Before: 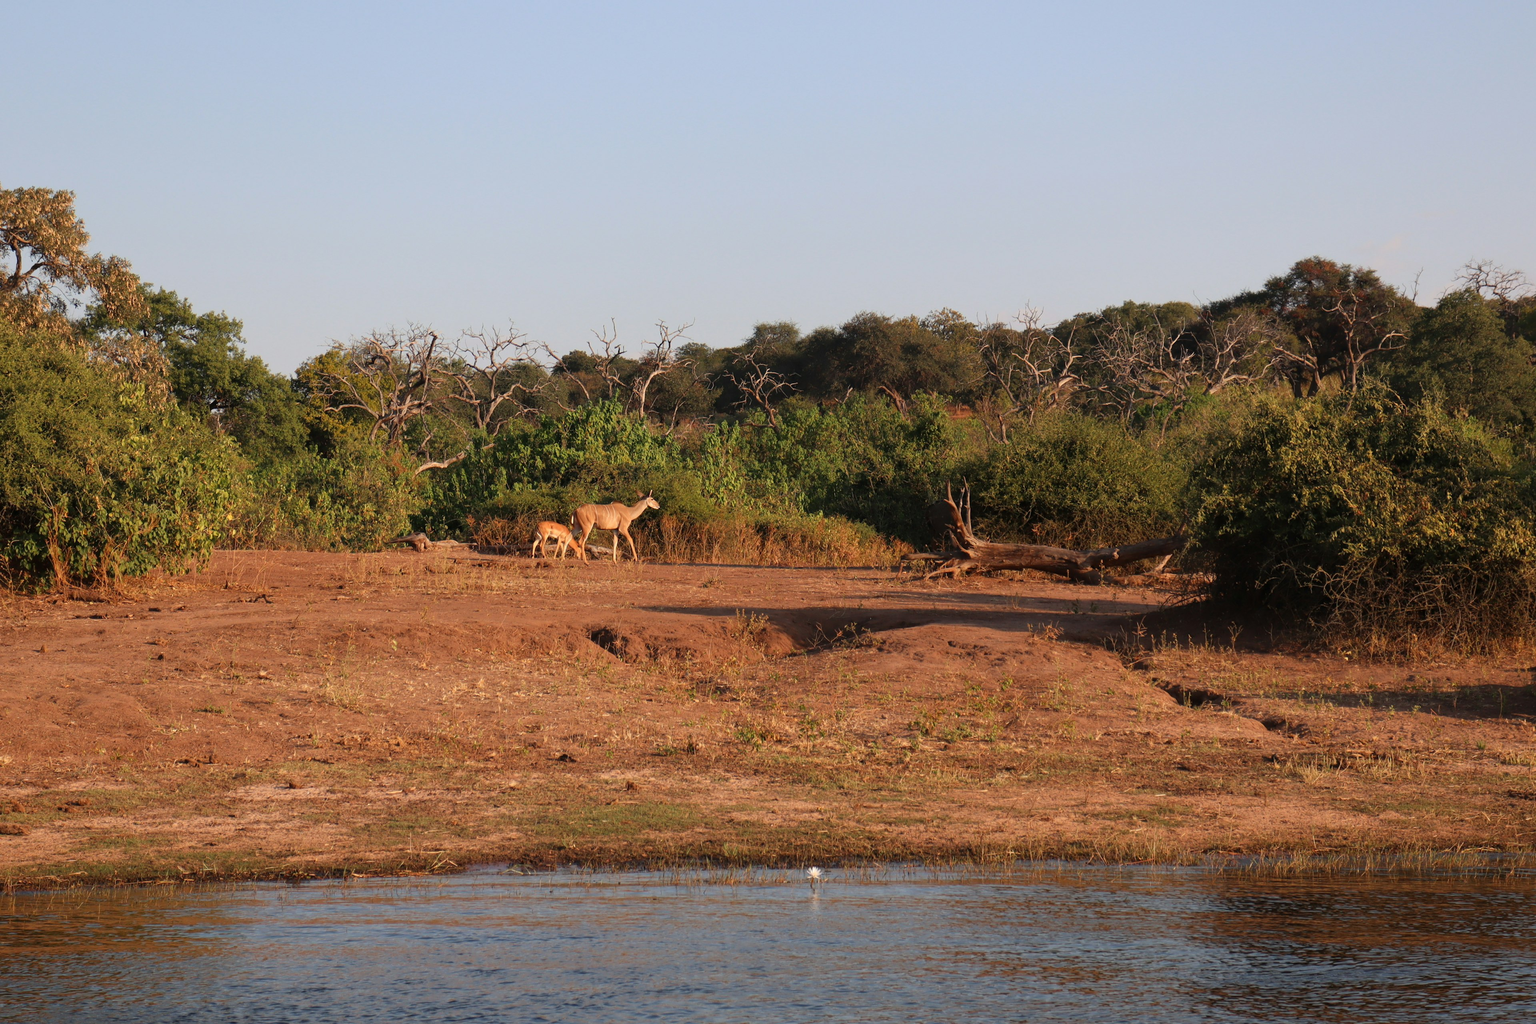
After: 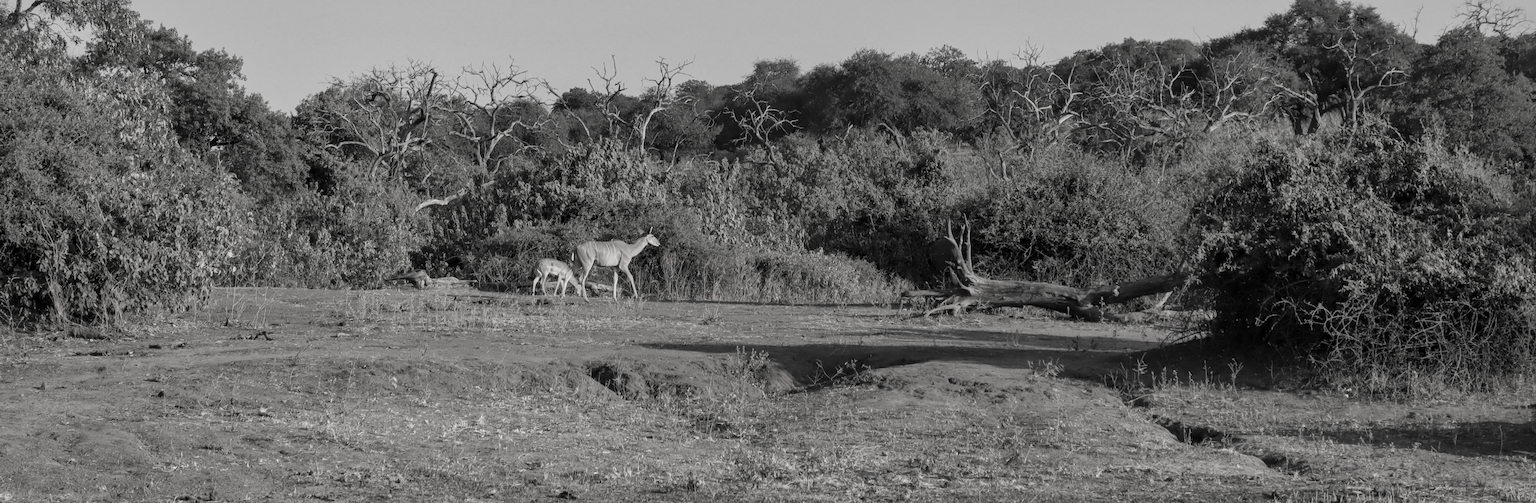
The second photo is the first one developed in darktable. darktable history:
contrast brightness saturation: saturation -0.985
local contrast: on, module defaults
crop and rotate: top 25.733%, bottom 25.113%
shadows and highlights: on, module defaults
